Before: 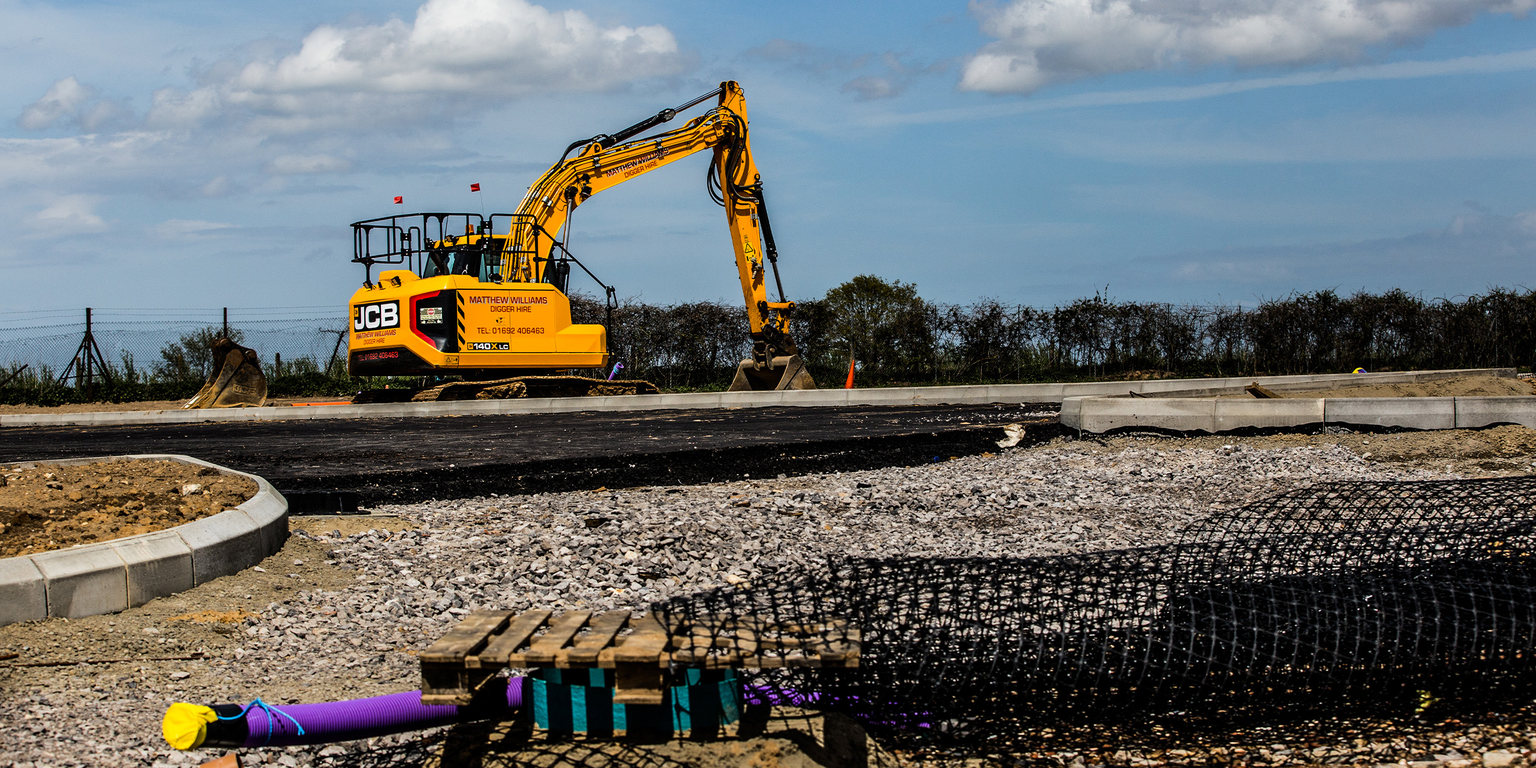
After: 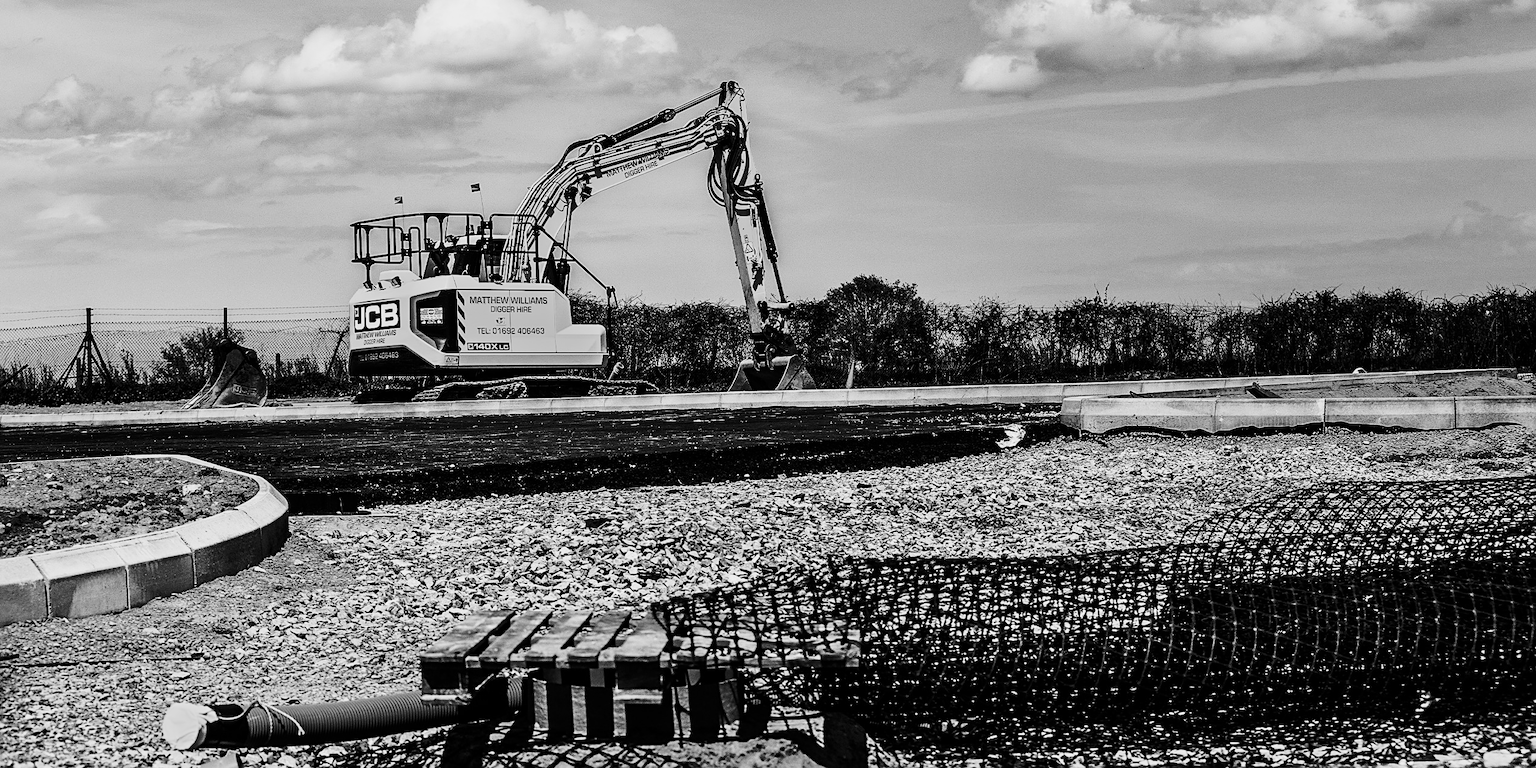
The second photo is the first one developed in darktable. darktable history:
monochrome: a 14.95, b -89.96
shadows and highlights: low approximation 0.01, soften with gaussian
sharpen: on, module defaults
contrast brightness saturation: contrast 0.39, brightness 0.1
